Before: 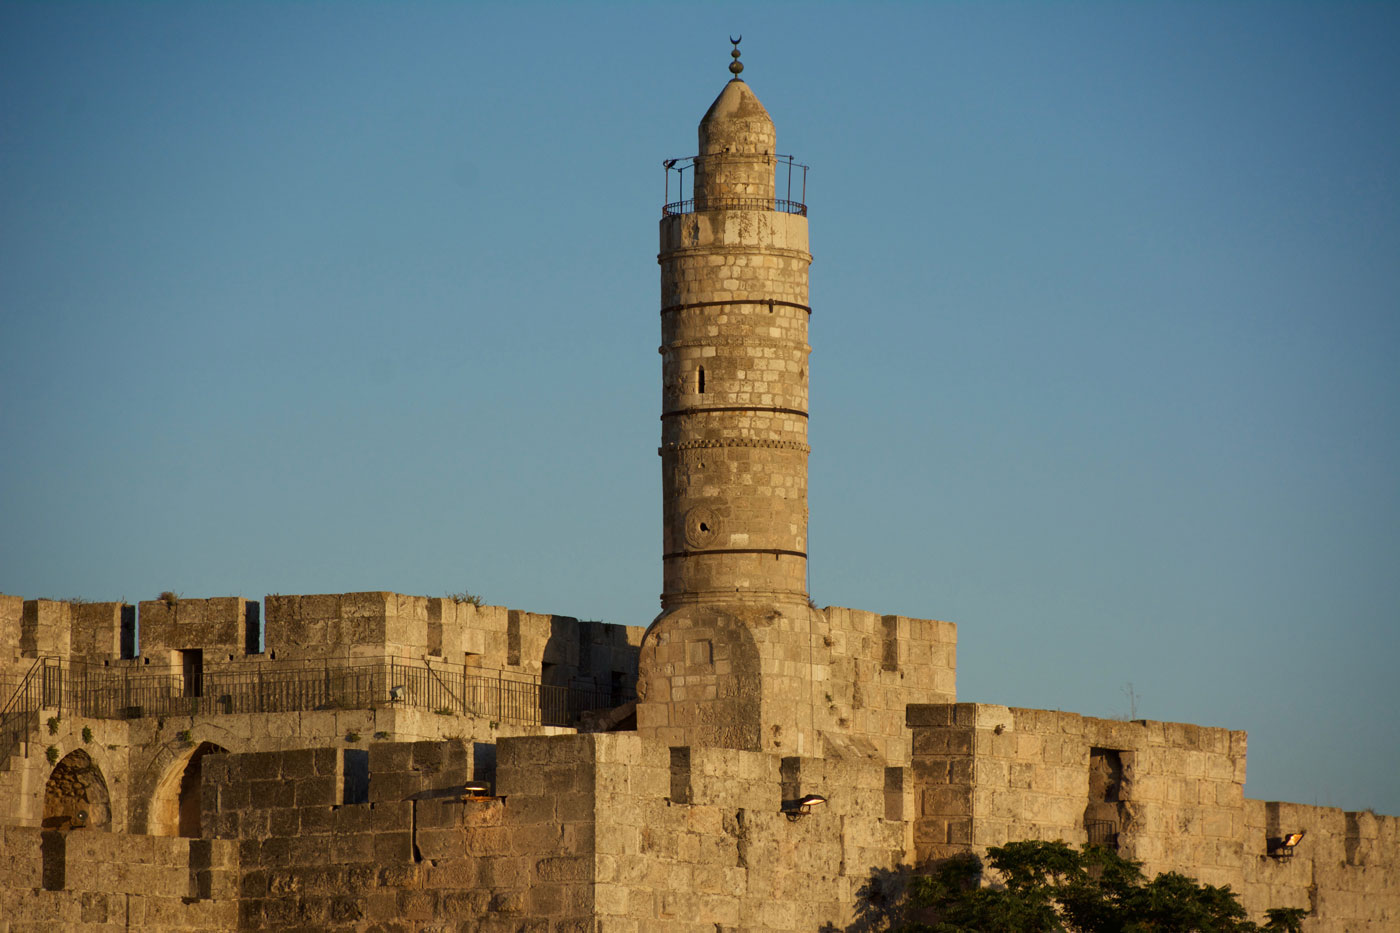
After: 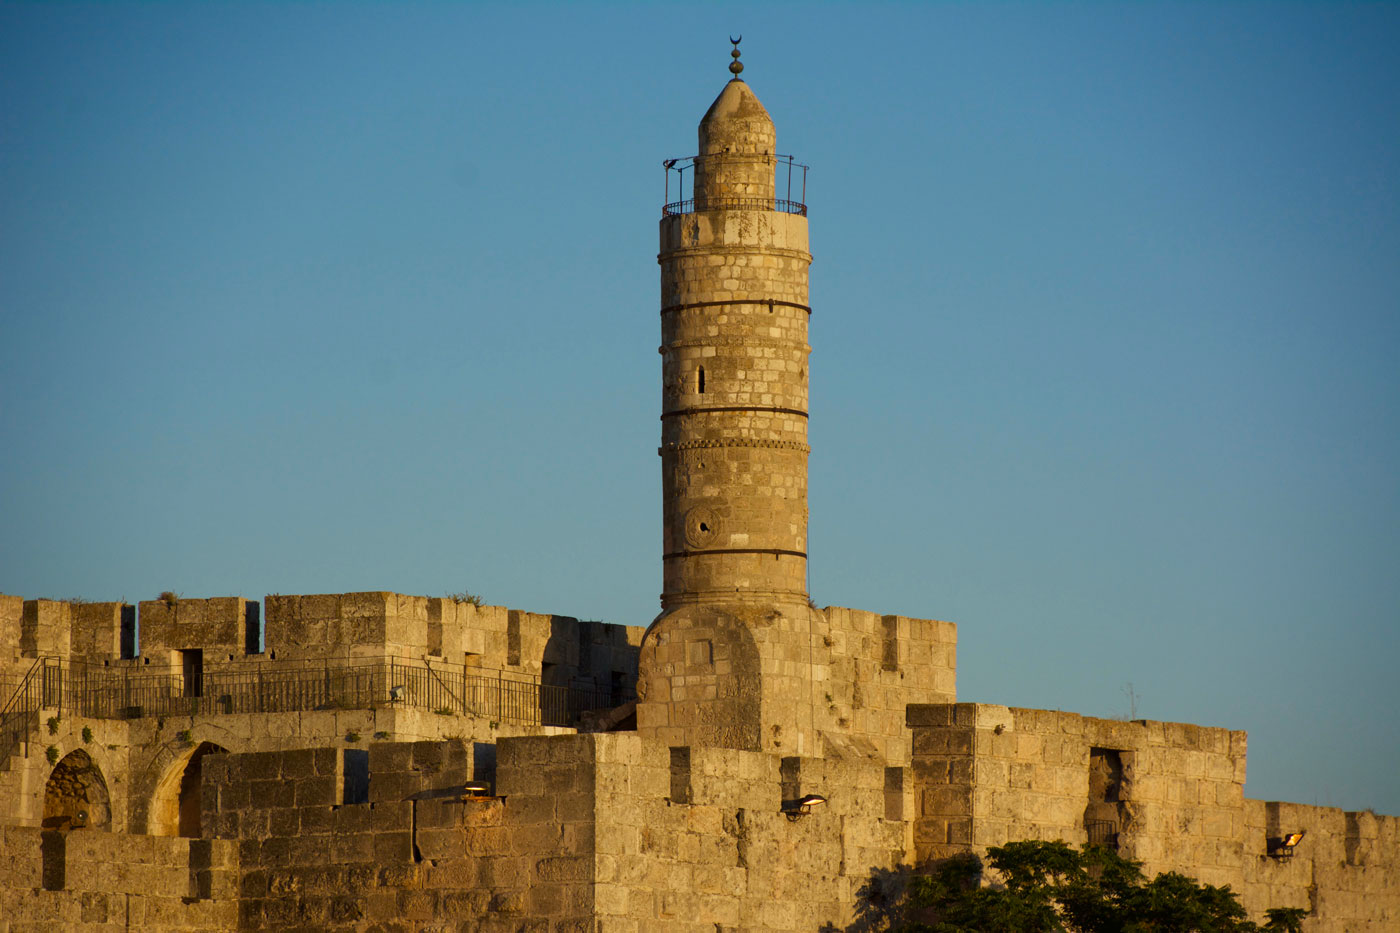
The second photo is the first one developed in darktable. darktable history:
color balance rgb: linear chroma grading › global chroma 9.757%, perceptual saturation grading › global saturation -0.933%, global vibrance 20%
